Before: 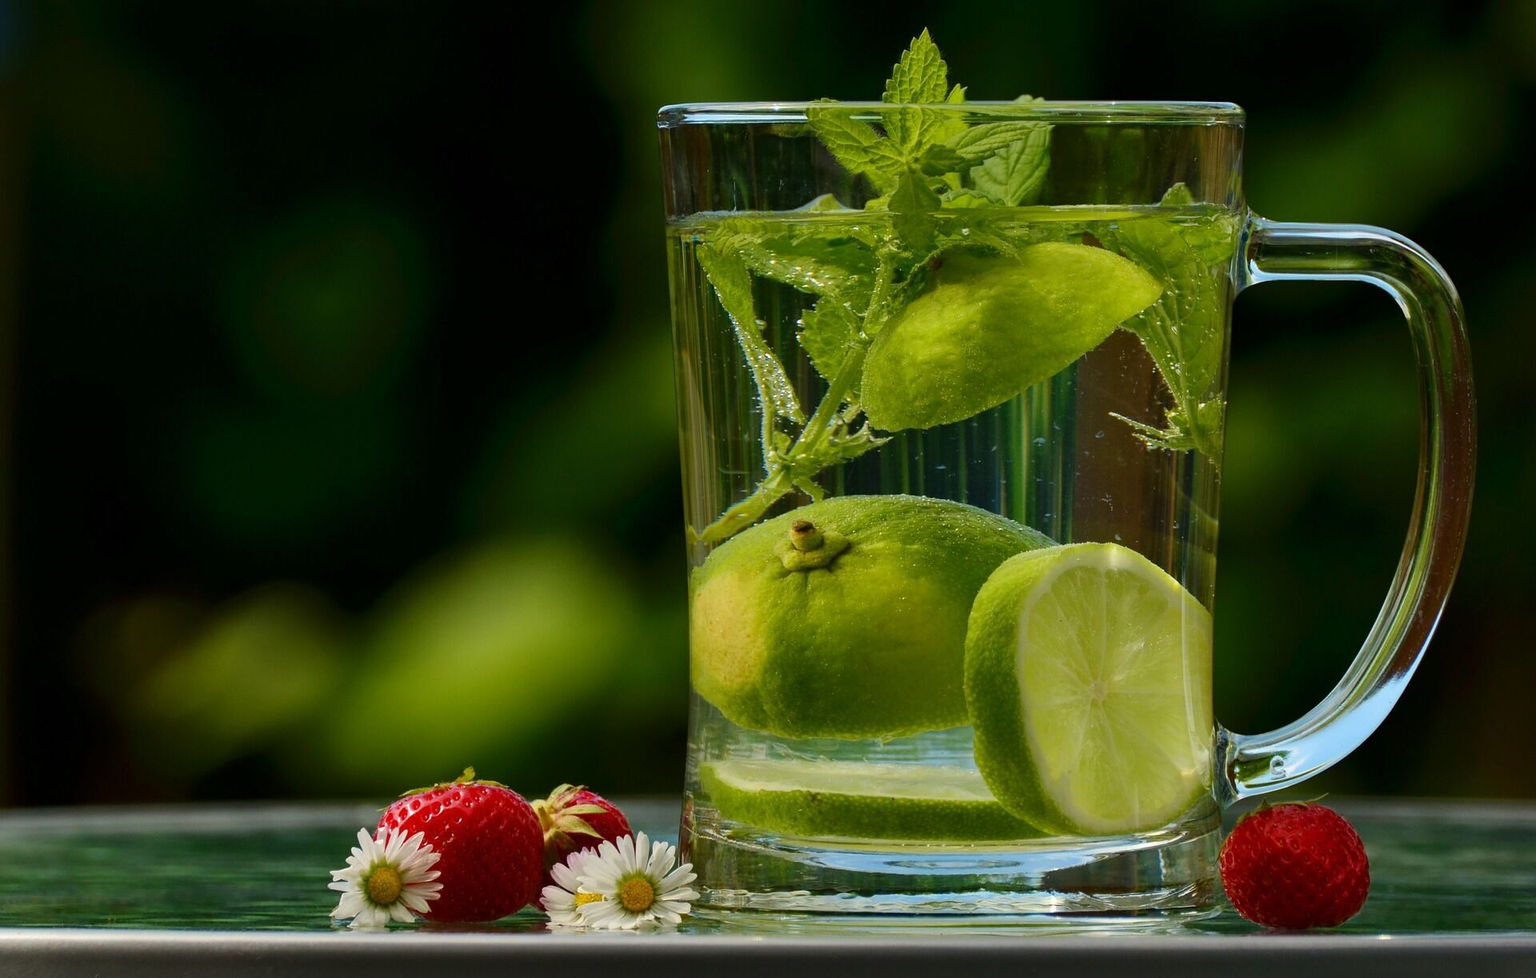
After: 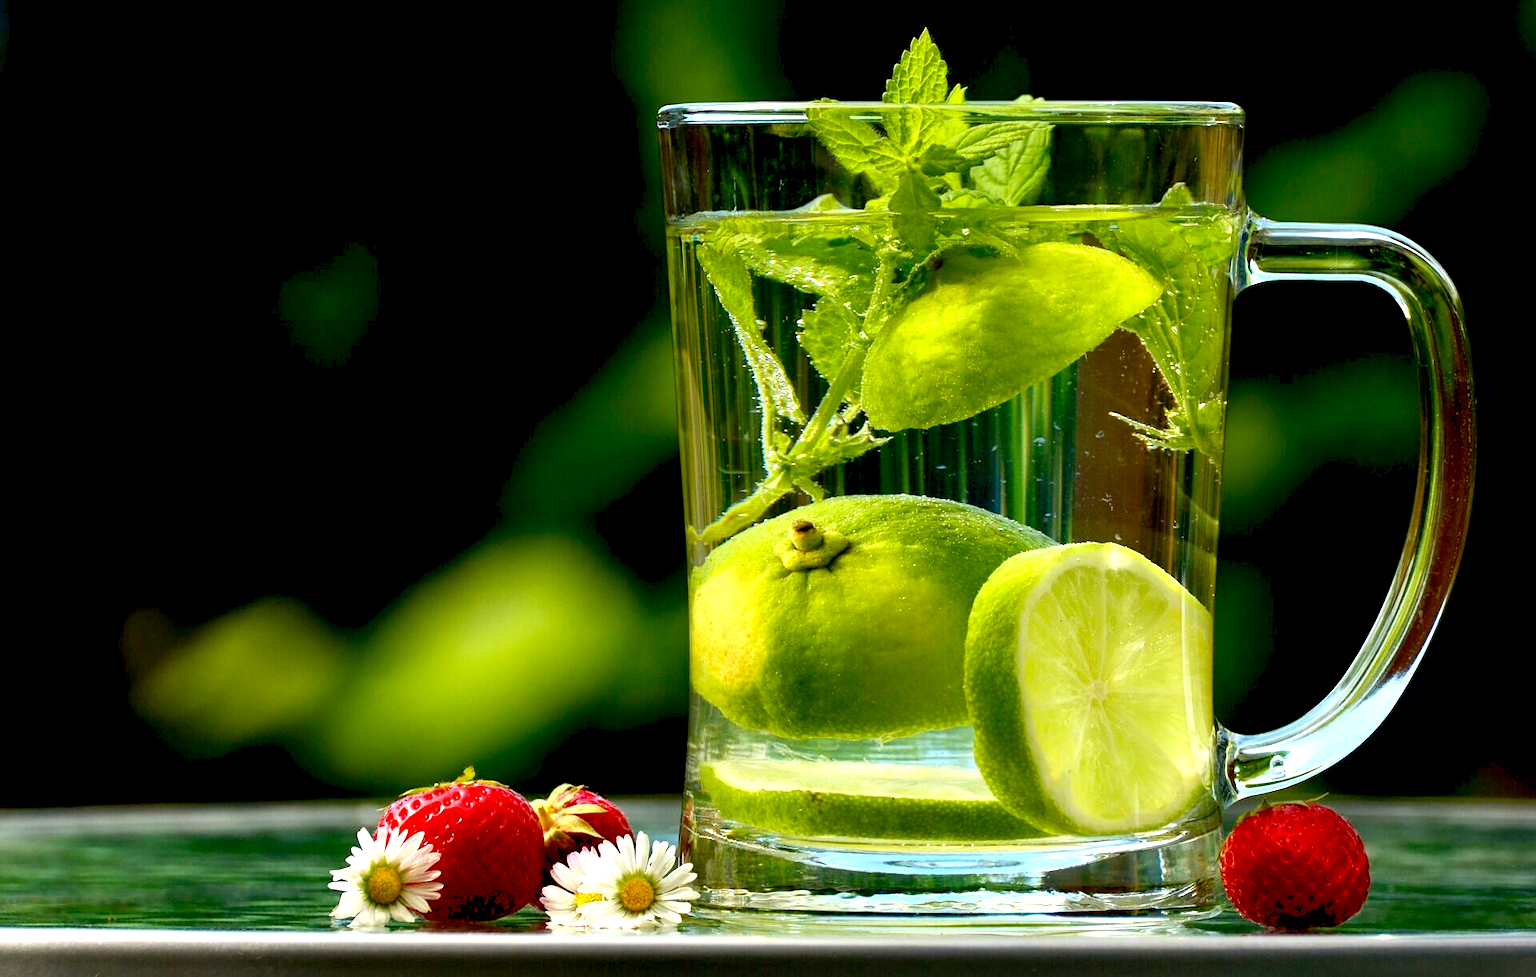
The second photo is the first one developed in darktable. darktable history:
exposure: black level correction 0.01, exposure 1 EV, compensate highlight preservation false
levels: levels [0, 0.474, 0.947]
